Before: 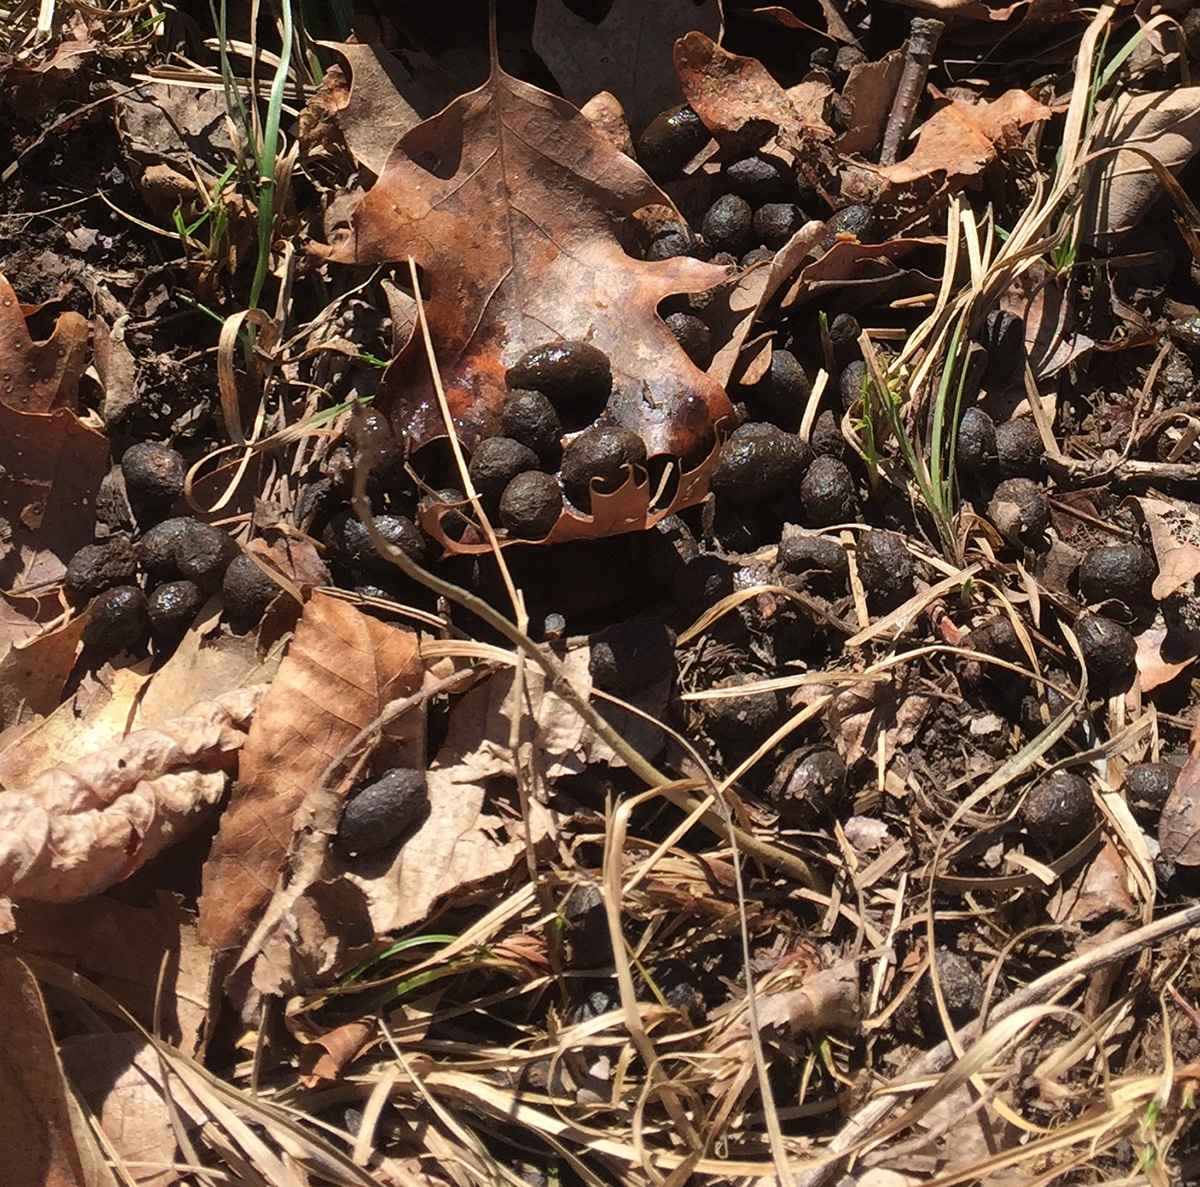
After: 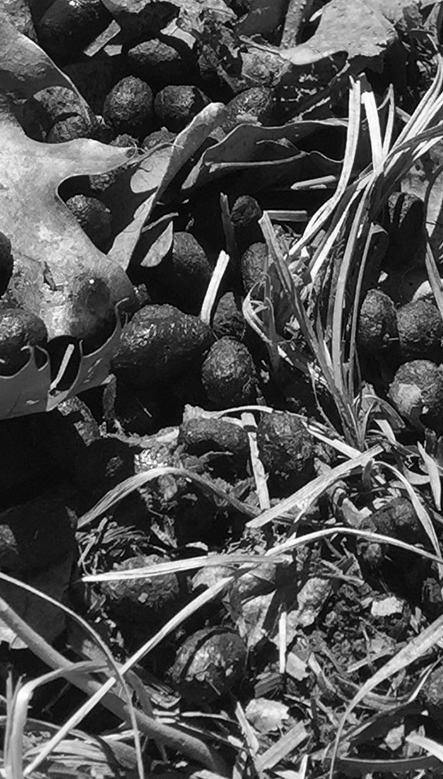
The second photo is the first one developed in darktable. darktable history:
crop and rotate: left 49.936%, top 10.094%, right 13.136%, bottom 24.256%
monochrome: on, module defaults
